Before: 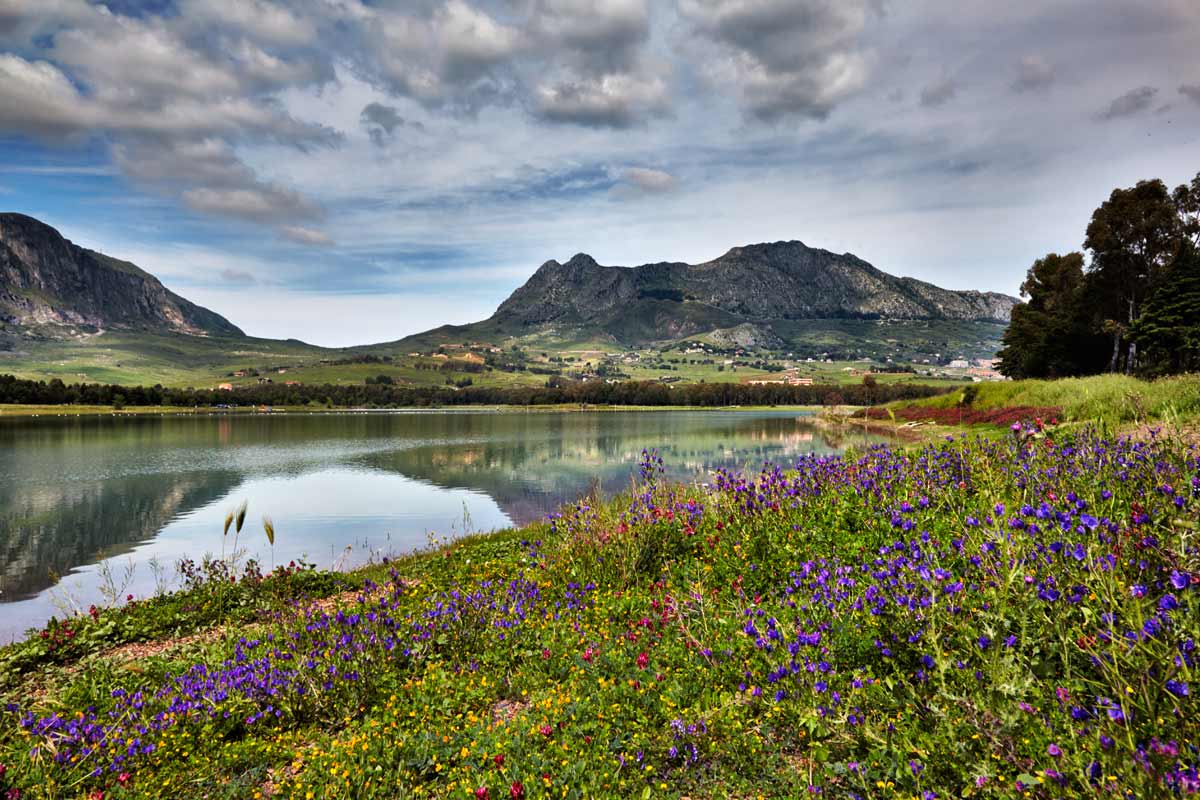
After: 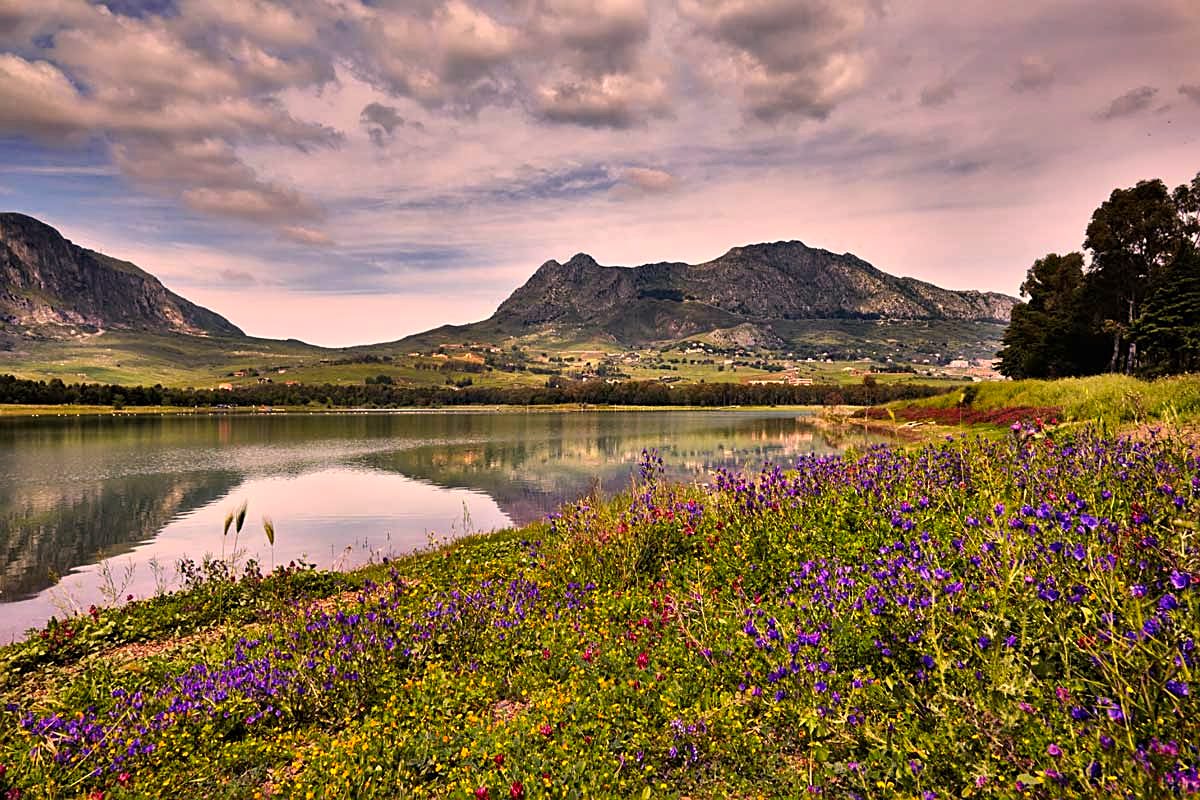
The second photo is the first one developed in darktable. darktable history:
color correction: highlights a* 21.16, highlights b* 19.61
sharpen: on, module defaults
